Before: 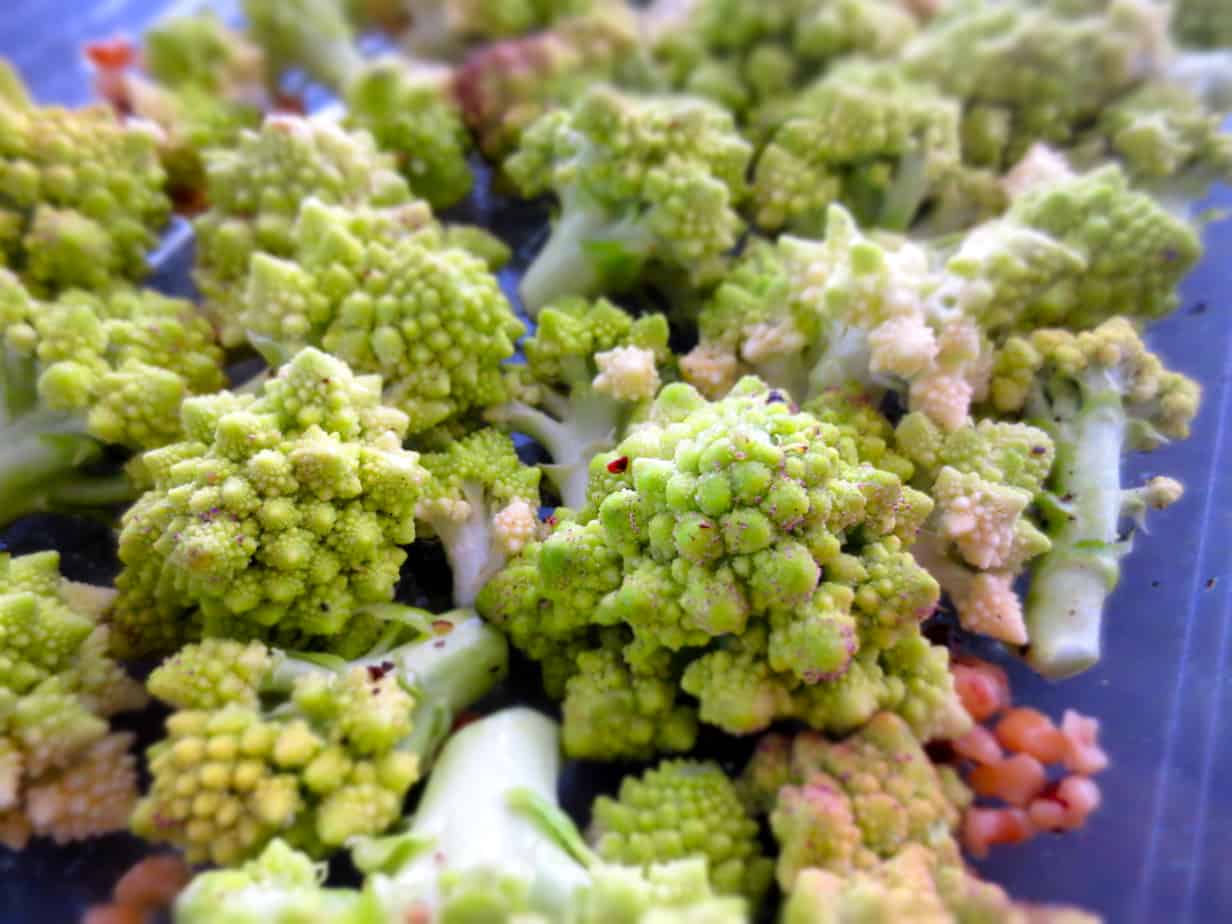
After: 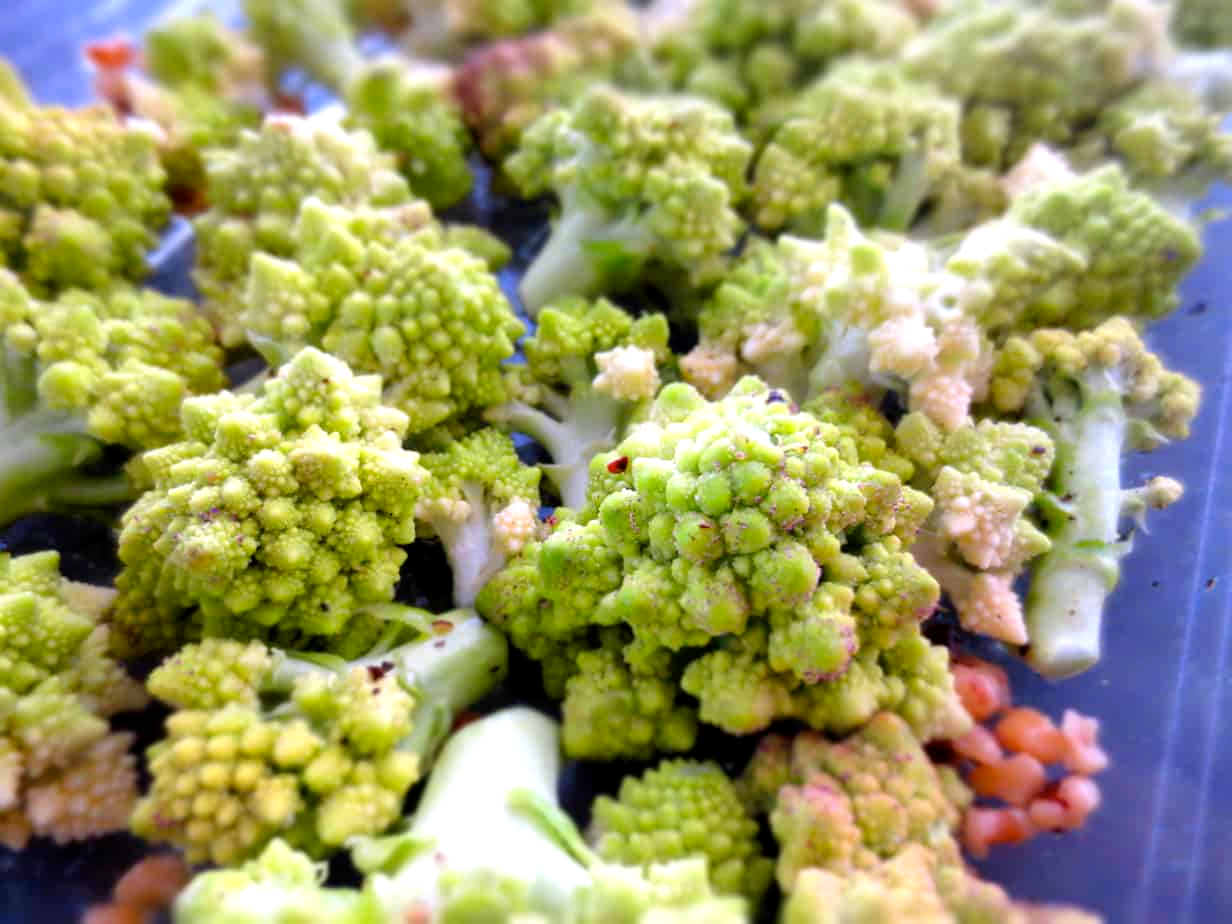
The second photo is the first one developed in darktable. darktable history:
exposure: exposure 0.291 EV, compensate exposure bias true, compensate highlight preservation false
